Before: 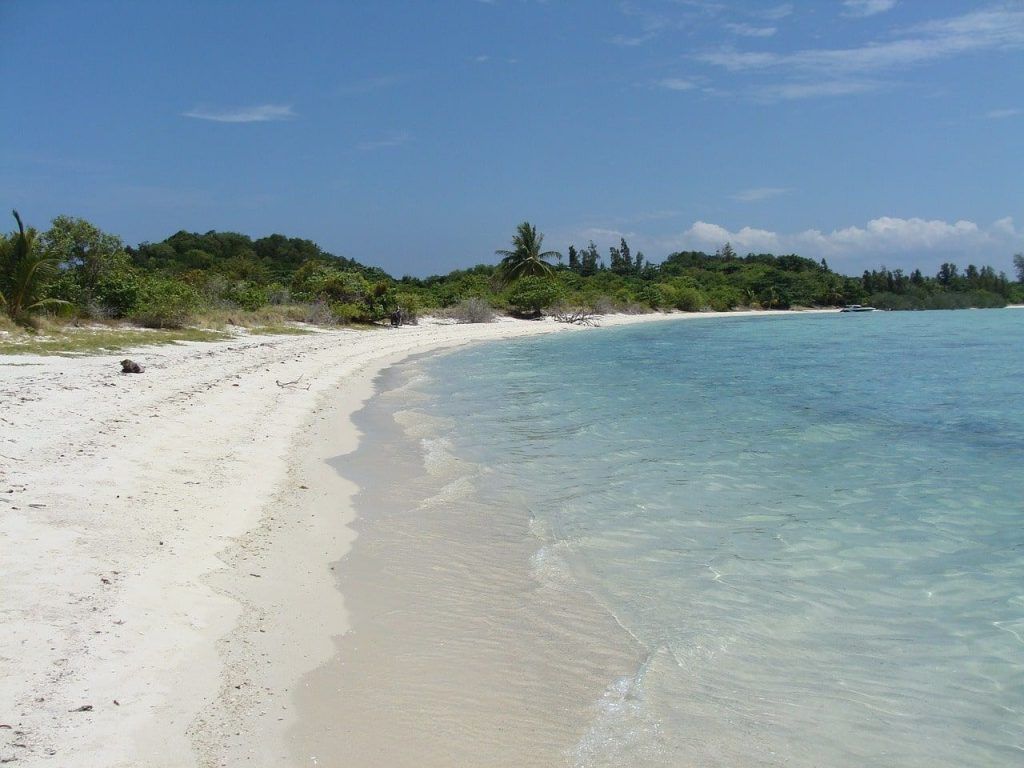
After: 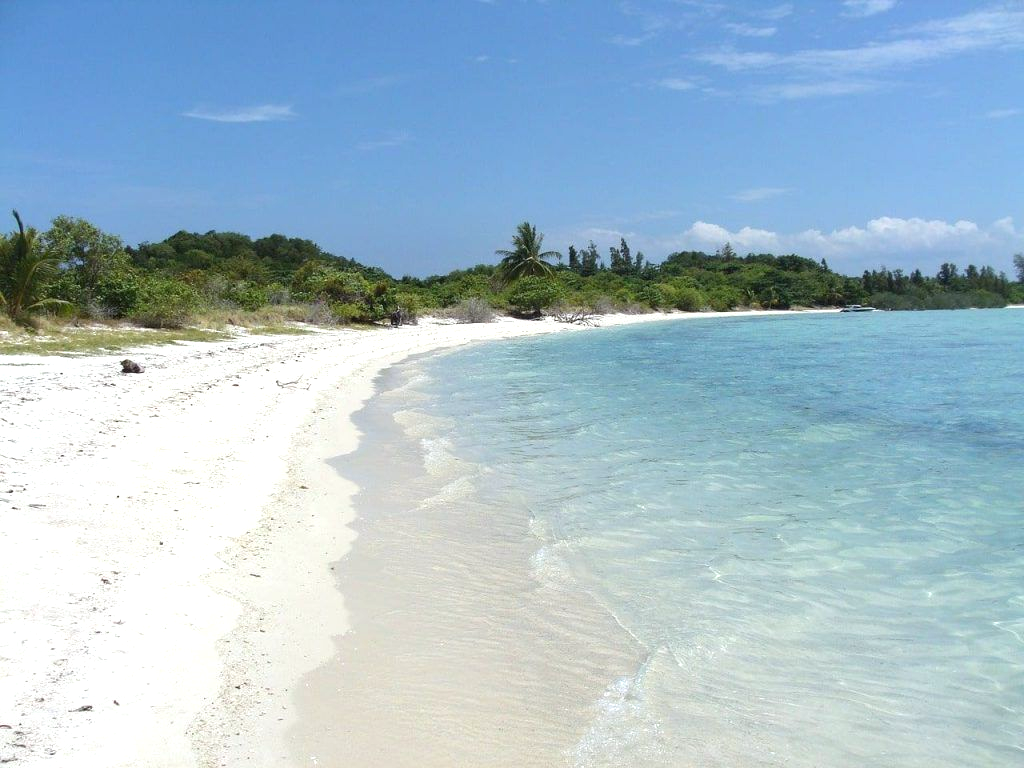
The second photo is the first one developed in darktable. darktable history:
exposure: exposure 0.6 EV, compensate highlight preservation false
white balance: red 0.986, blue 1.01
